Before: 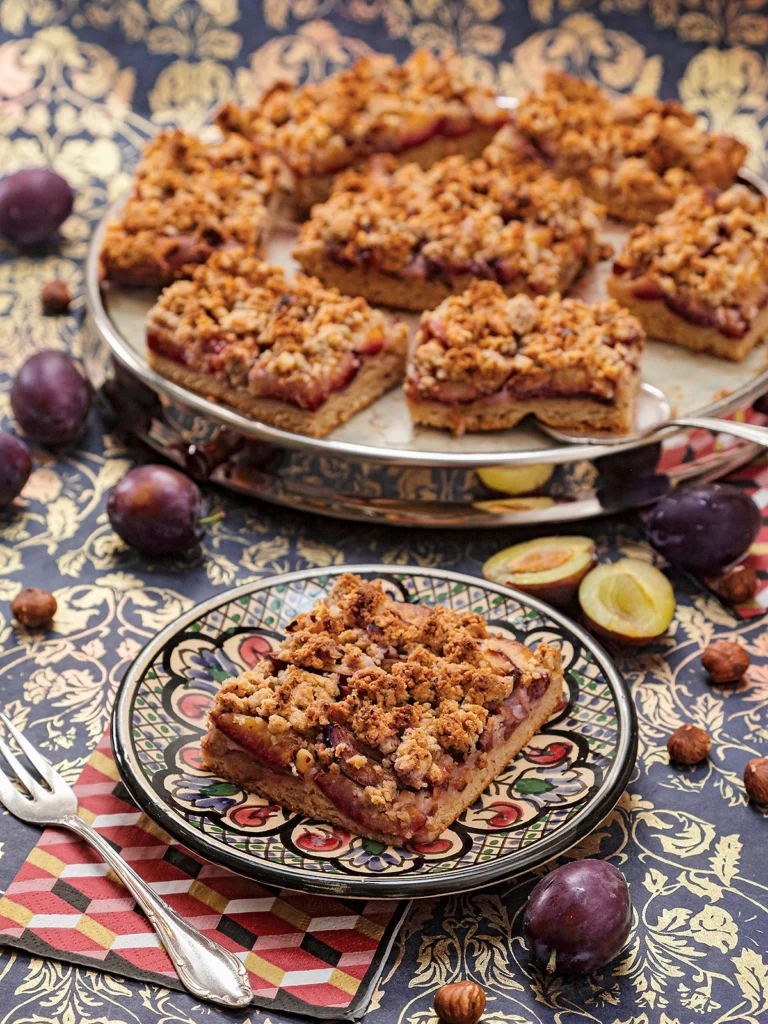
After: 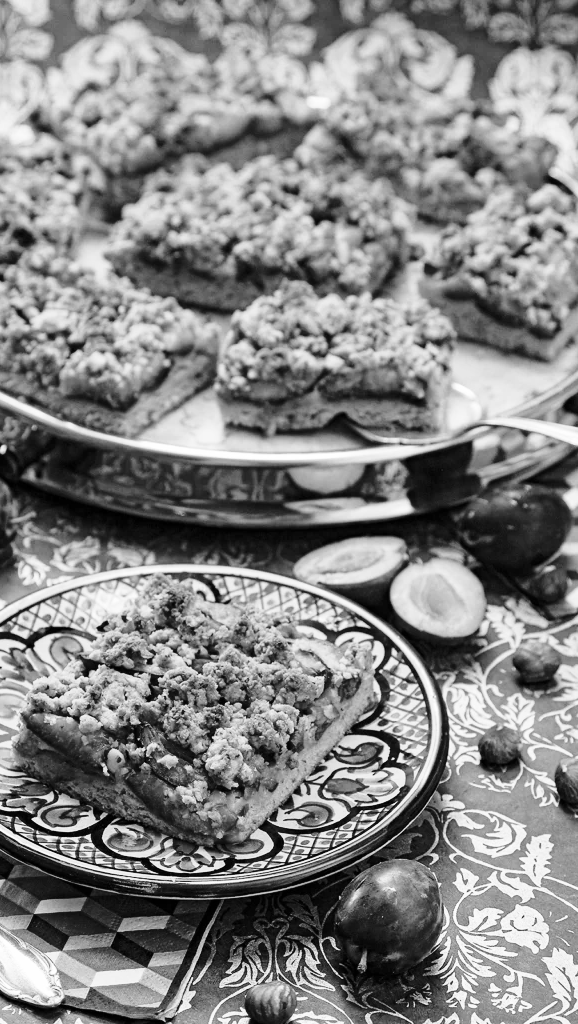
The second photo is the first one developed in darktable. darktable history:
crop and rotate: left 24.616%
base curve: curves: ch0 [(0, 0) (0.028, 0.03) (0.121, 0.232) (0.46, 0.748) (0.859, 0.968) (1, 1)], preserve colors none
color calibration: output gray [0.21, 0.42, 0.37, 0], illuminant same as pipeline (D50), adaptation none (bypass), x 0.333, y 0.333, temperature 5006.51 K
